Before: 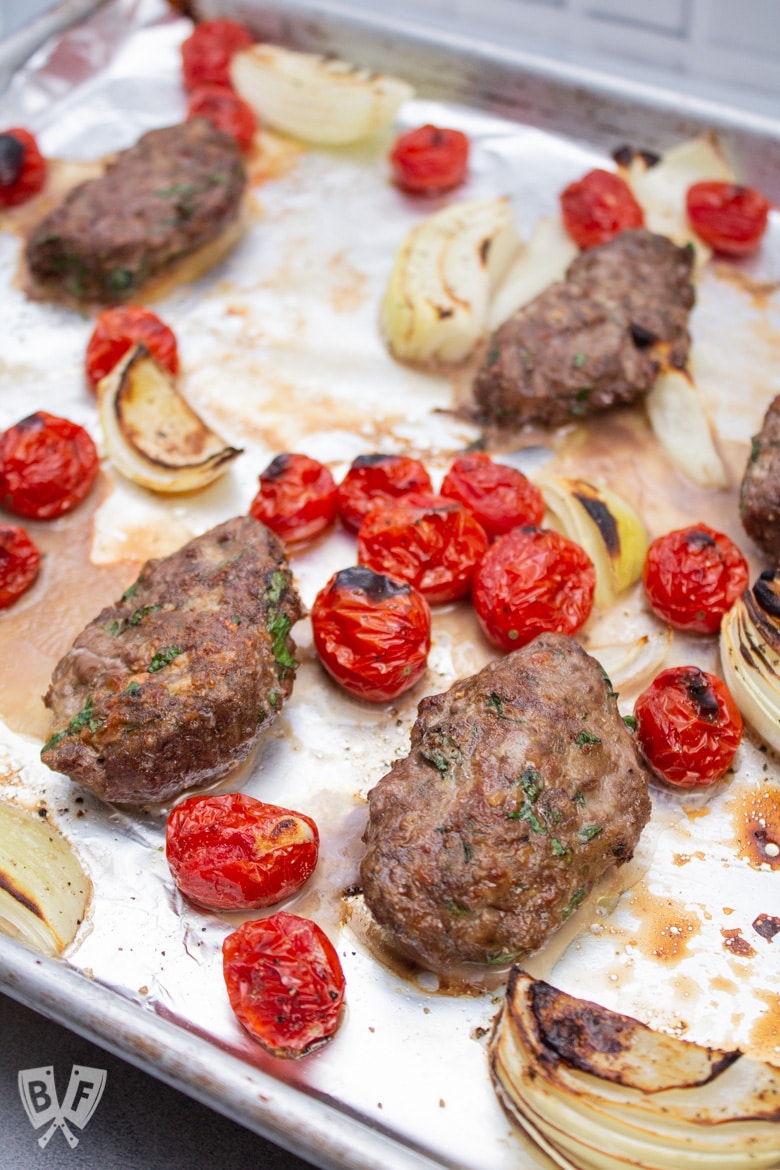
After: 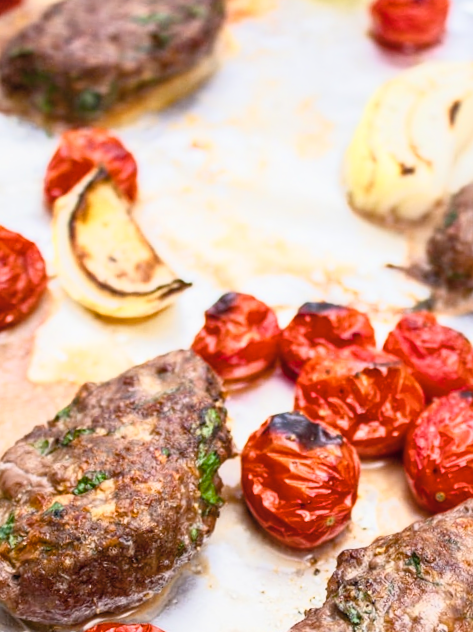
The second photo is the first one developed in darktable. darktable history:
color zones: curves: ch1 [(0, 0.469) (0.01, 0.469) (0.12, 0.446) (0.248, 0.469) (0.5, 0.5) (0.748, 0.5) (0.99, 0.469) (1, 0.469)], mix 40.35%
crop and rotate: angle -6.31°, left 2.047%, top 7.024%, right 27.67%, bottom 30.336%
local contrast: detail 110%
color balance rgb: perceptual saturation grading › global saturation 20%, perceptual saturation grading › highlights -25.013%, perceptual saturation grading › shadows 49.285%, perceptual brilliance grading › global brilliance 14.85%, perceptual brilliance grading › shadows -35.833%
base curve: curves: ch0 [(0, 0) (0.088, 0.125) (0.176, 0.251) (0.354, 0.501) (0.613, 0.749) (1, 0.877)], preserve colors average RGB
